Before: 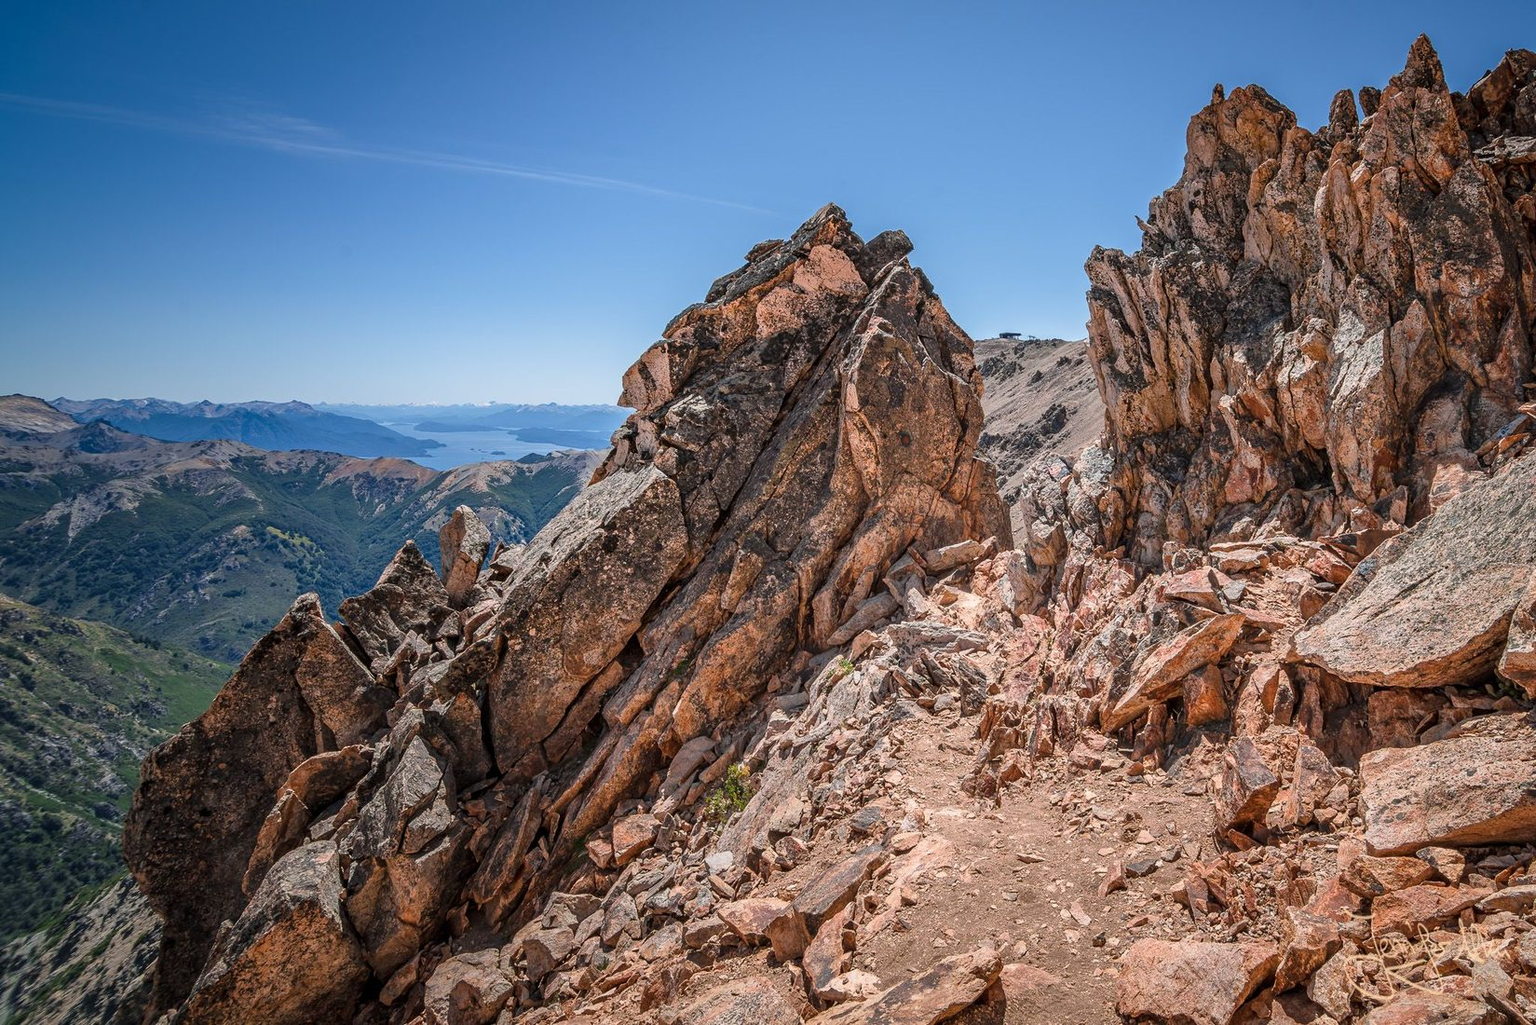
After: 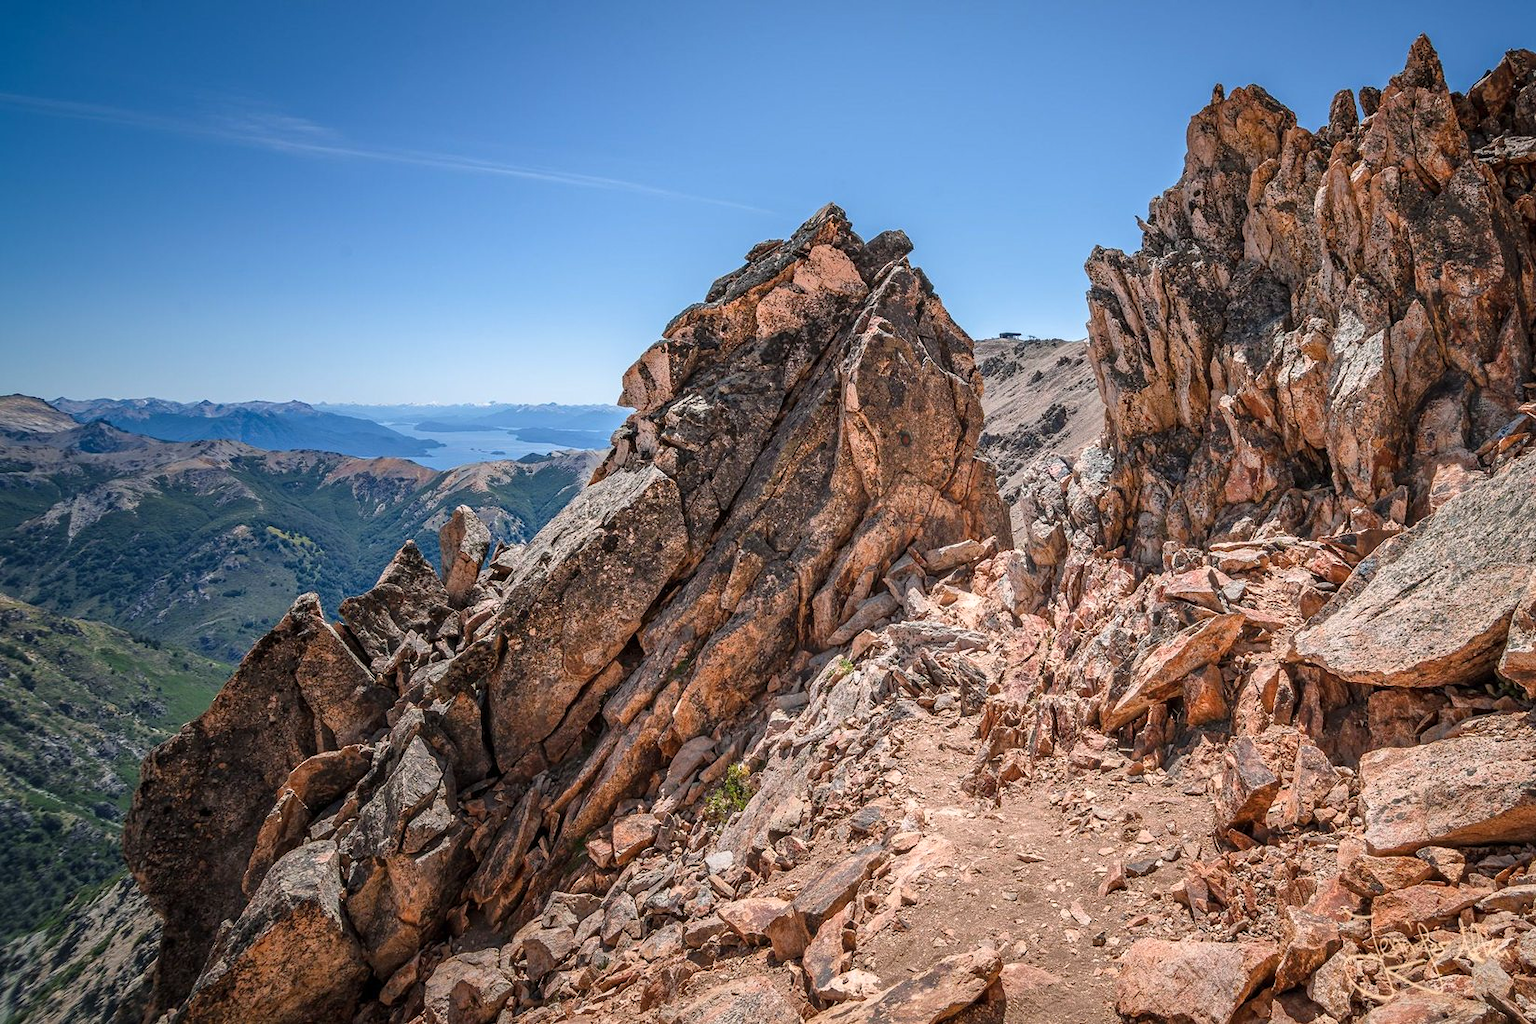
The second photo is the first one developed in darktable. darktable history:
exposure: exposure 0.167 EV, compensate exposure bias true, compensate highlight preservation false
